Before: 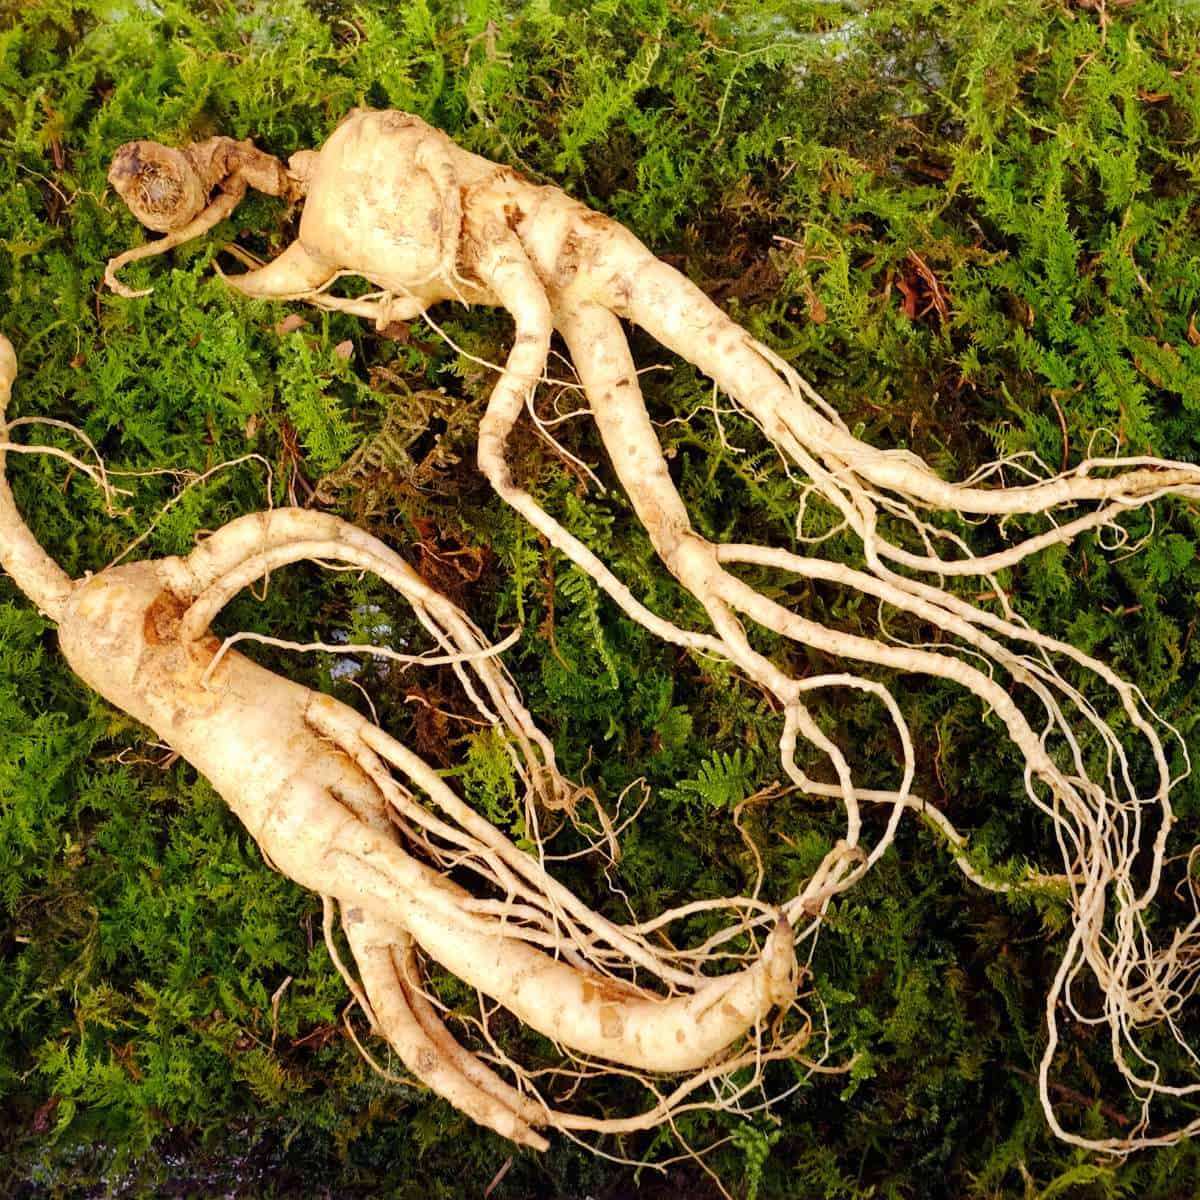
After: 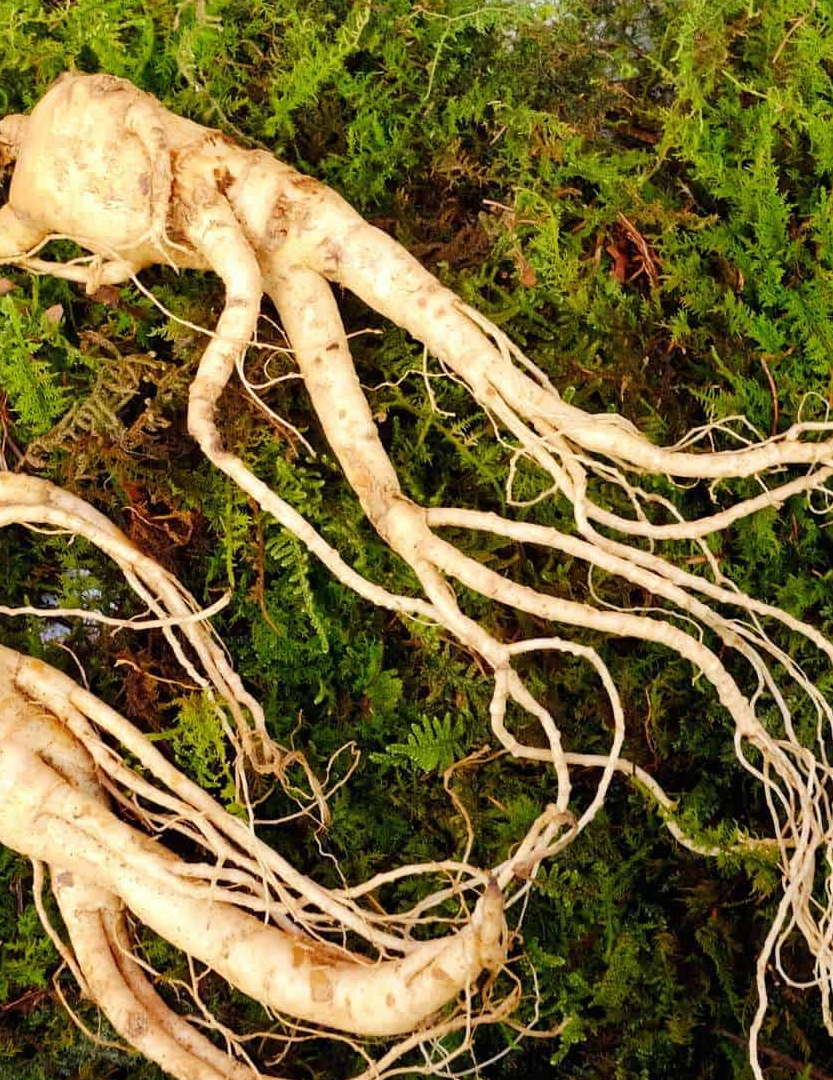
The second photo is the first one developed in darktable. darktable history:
crop and rotate: left 24.172%, top 3.059%, right 6.366%, bottom 6.92%
